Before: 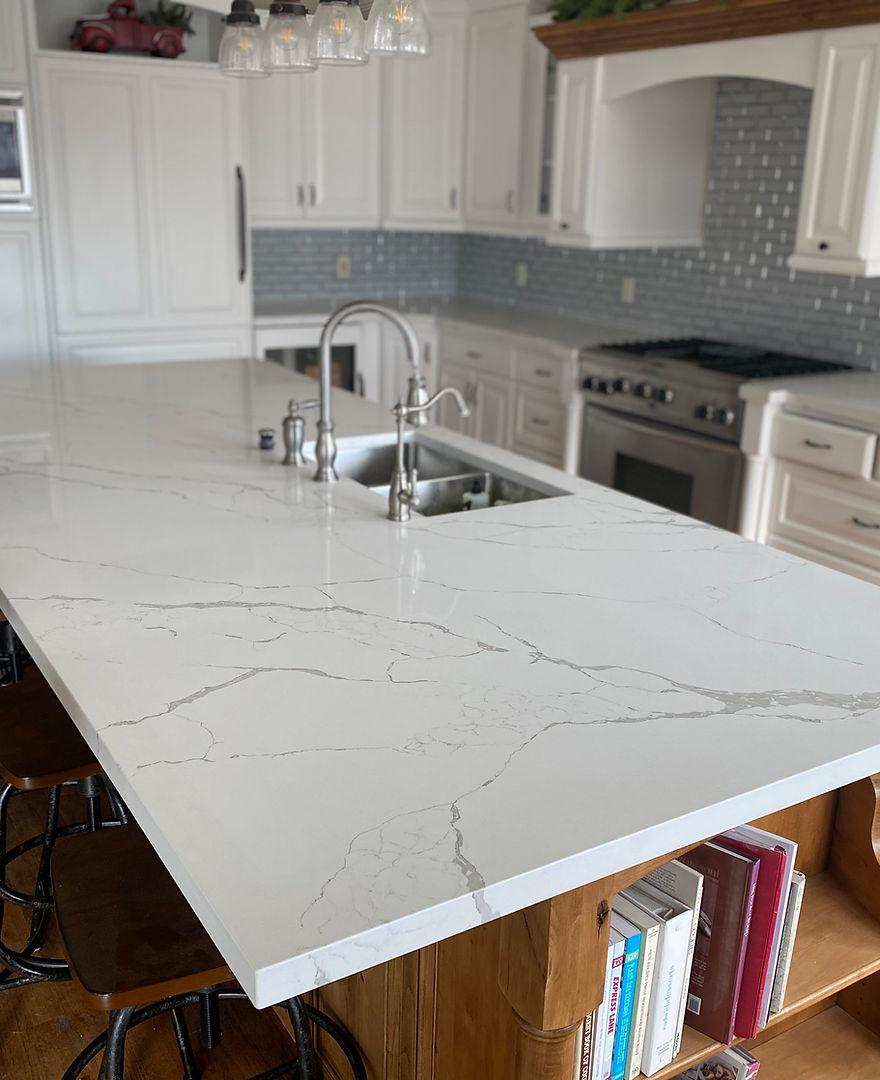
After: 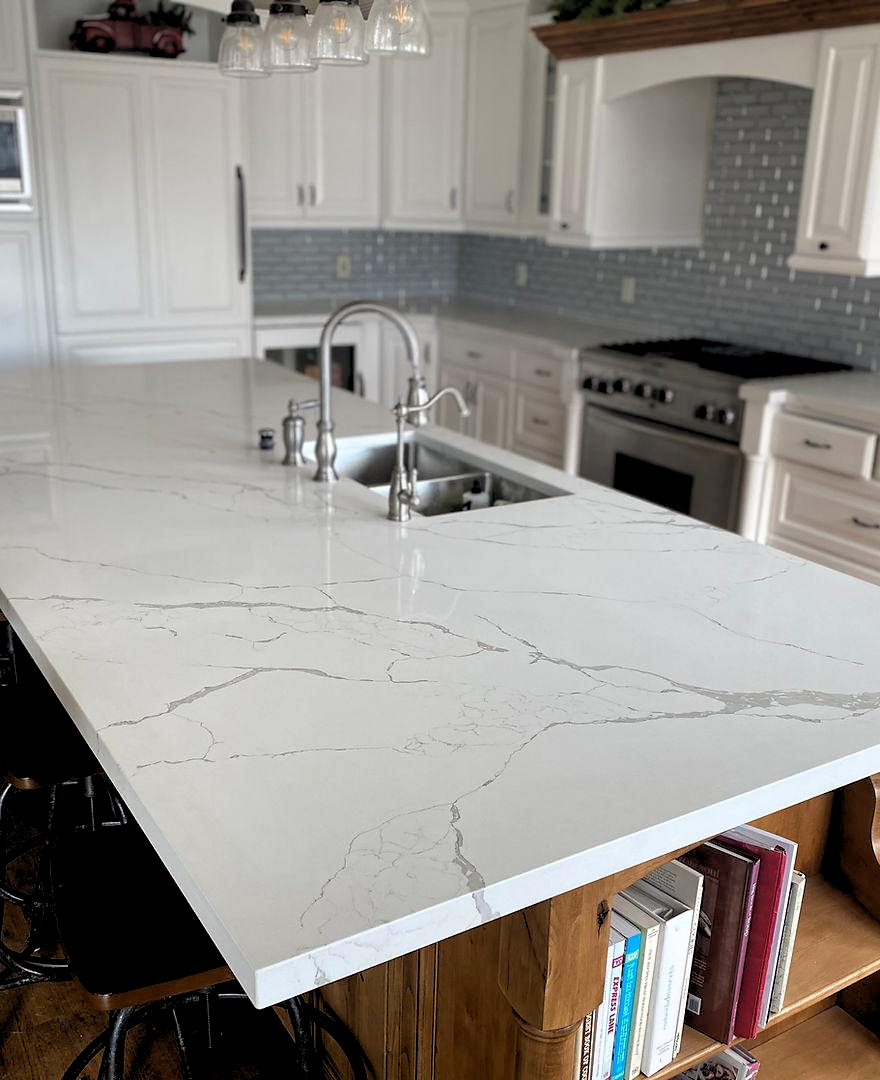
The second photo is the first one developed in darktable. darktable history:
base curve: curves: ch0 [(0.017, 0) (0.425, 0.441) (0.844, 0.933) (1, 1)]
